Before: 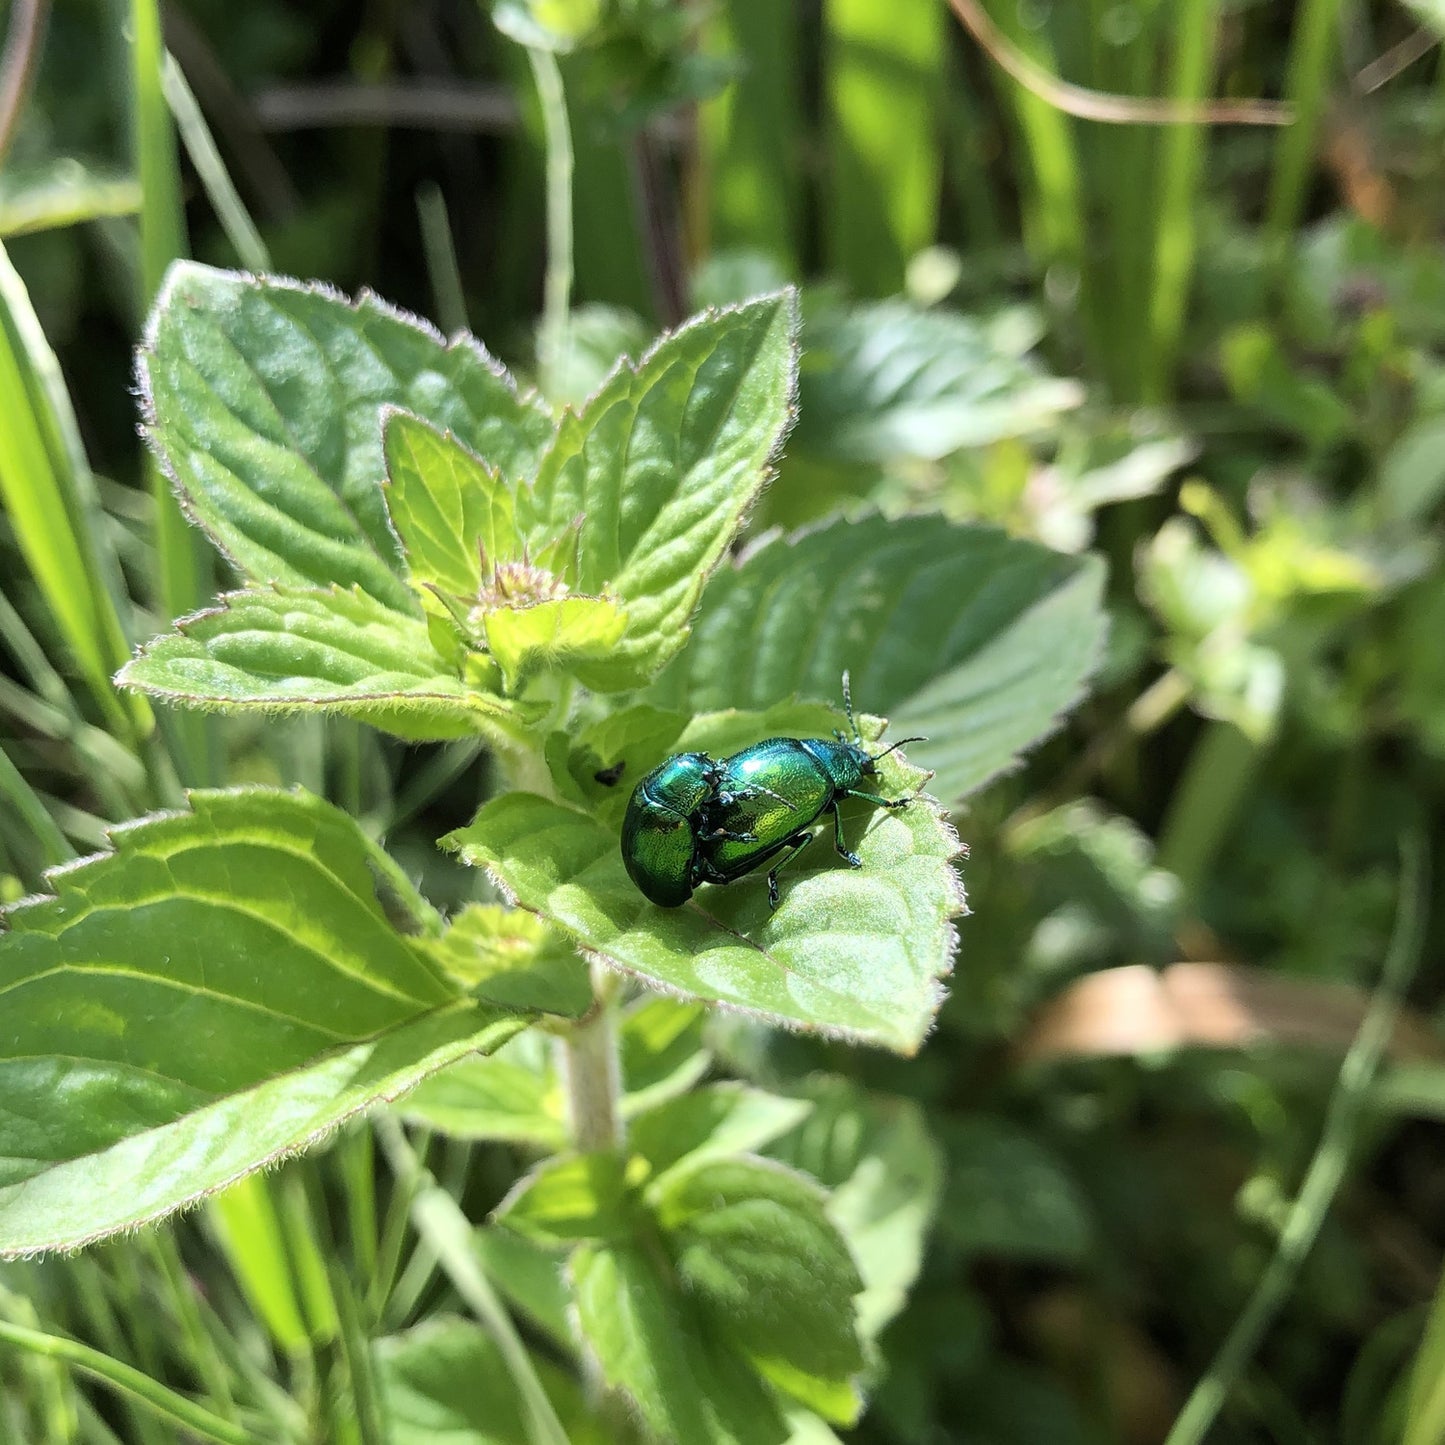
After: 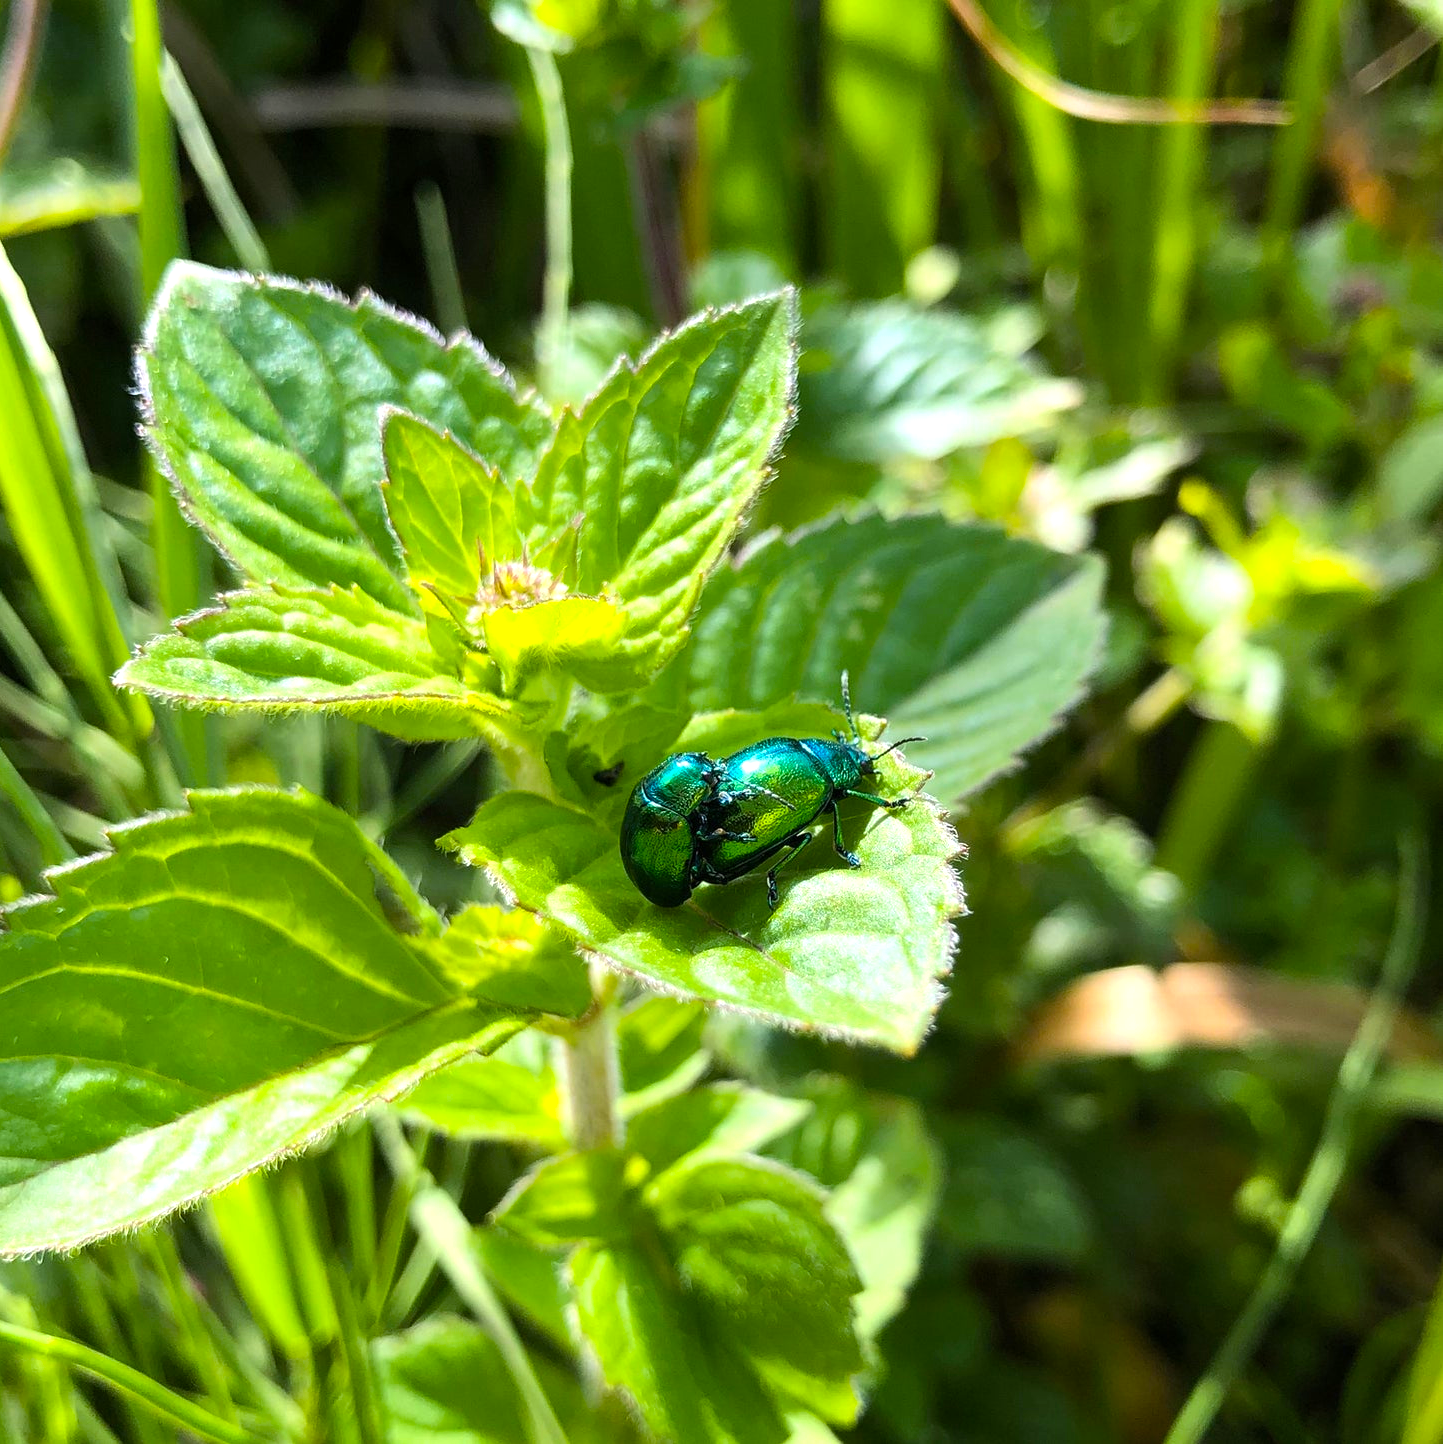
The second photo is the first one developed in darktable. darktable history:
color balance rgb: perceptual saturation grading › global saturation 29.987%, perceptual brilliance grading › highlights 9.244%, perceptual brilliance grading › mid-tones 5.451%, global vibrance 29.326%
crop: left 0.1%
